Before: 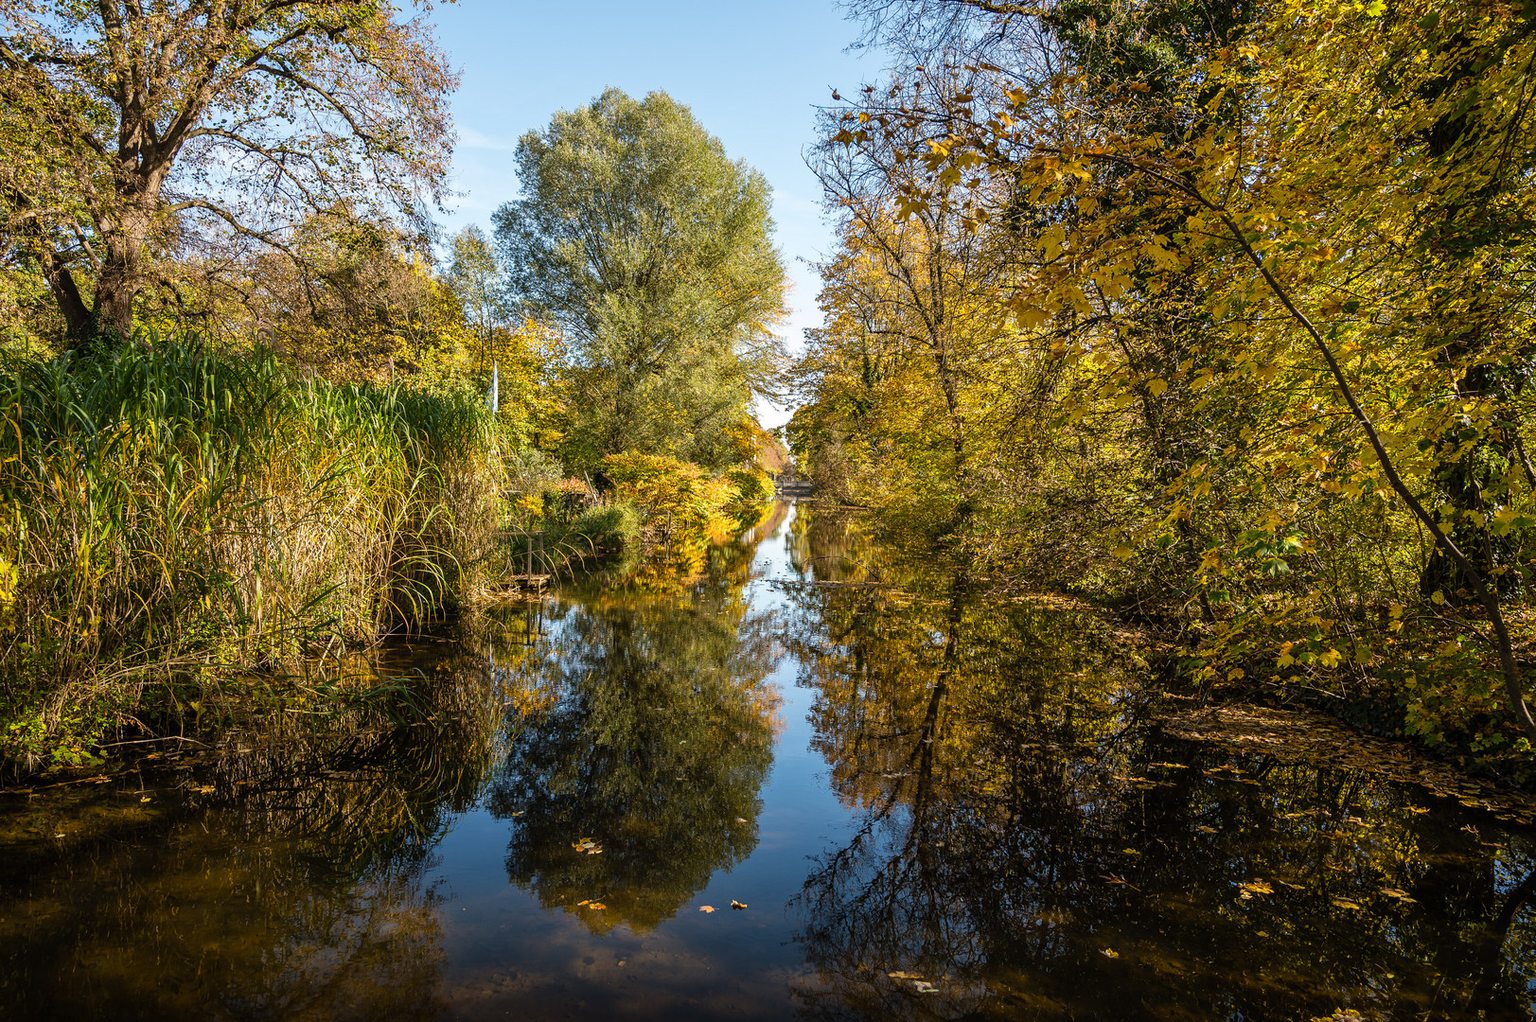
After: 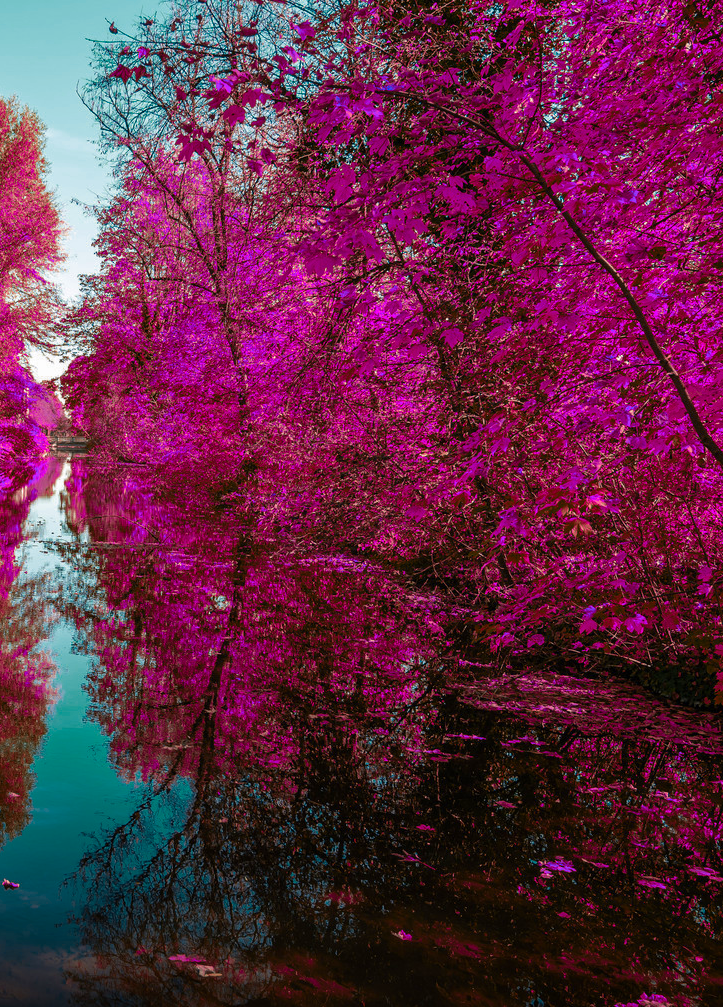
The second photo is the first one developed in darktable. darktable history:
crop: left 47.465%, top 6.67%, right 7.98%
color zones: curves: ch0 [(0.826, 0.353)]; ch1 [(0.242, 0.647) (0.889, 0.342)]; ch2 [(0.246, 0.089) (0.969, 0.068)]
